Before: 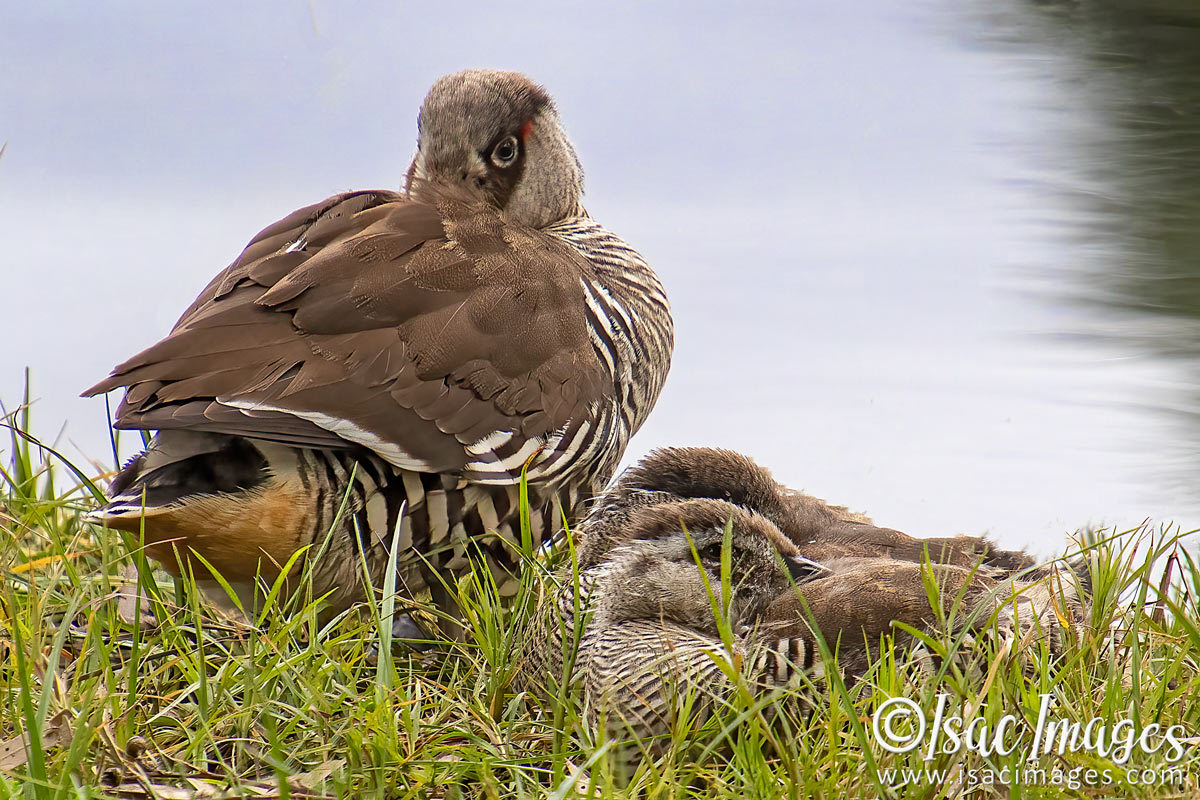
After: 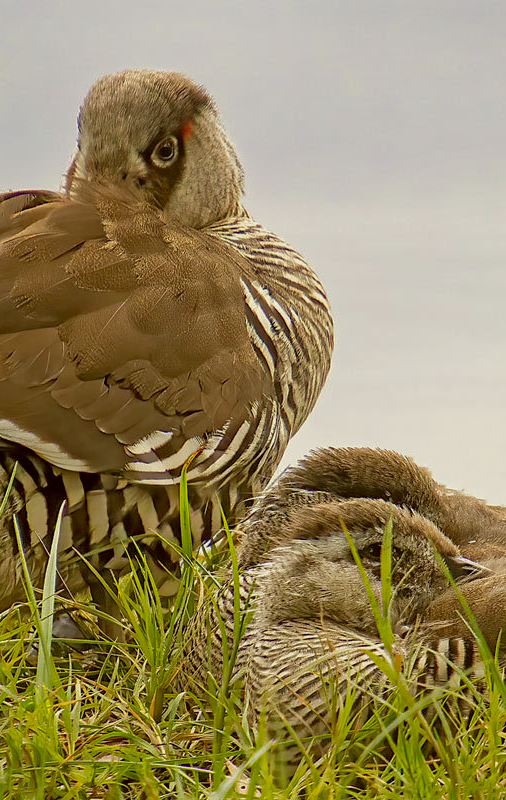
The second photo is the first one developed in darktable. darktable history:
crop: left 28.4%, right 29.433%
color correction: highlights a* -1.73, highlights b* 10.27, shadows a* 0.858, shadows b* 18.84
tone equalizer: -8 EV 0.215 EV, -7 EV 0.384 EV, -6 EV 0.404 EV, -5 EV 0.229 EV, -3 EV -0.242 EV, -2 EV -0.4 EV, -1 EV -0.431 EV, +0 EV -0.245 EV, edges refinement/feathering 500, mask exposure compensation -1.57 EV, preserve details no
exposure: black level correction 0.001, exposure 0.136 EV, compensate exposure bias true, compensate highlight preservation false
